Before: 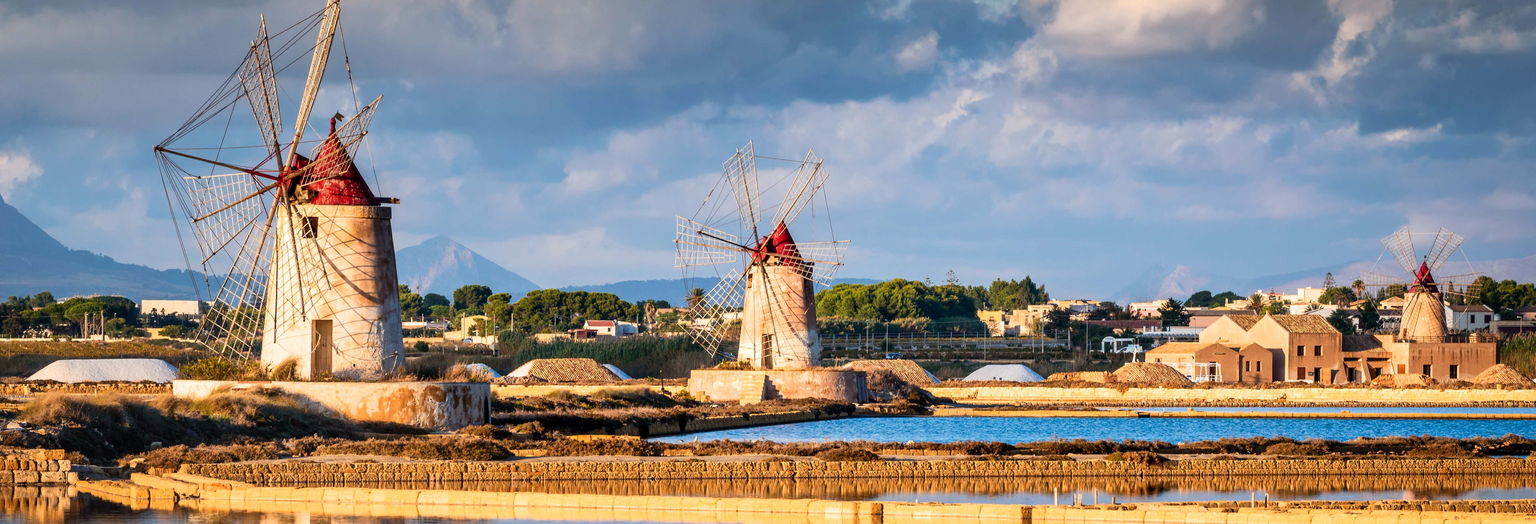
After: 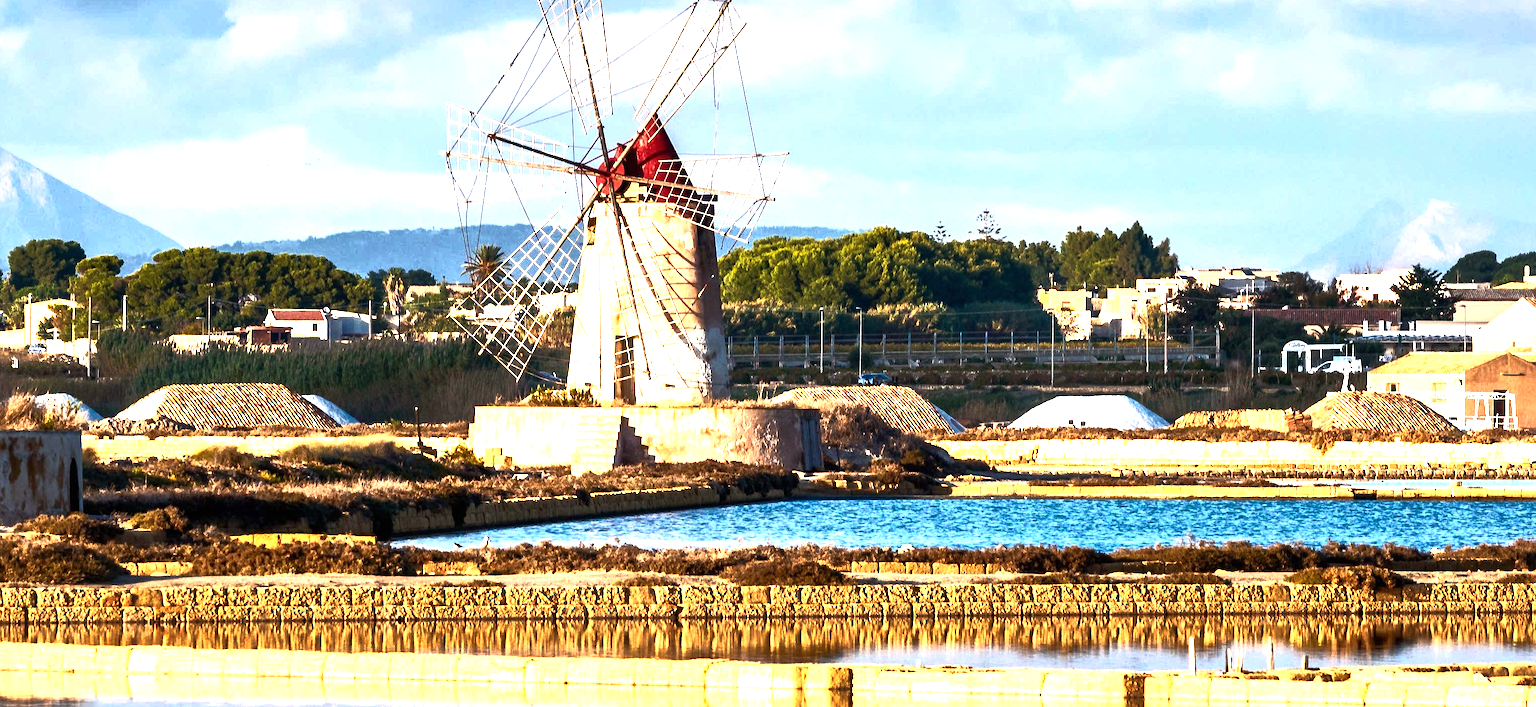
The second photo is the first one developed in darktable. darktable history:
base curve: curves: ch0 [(0, 0) (0.564, 0.291) (0.802, 0.731) (1, 1)]
exposure: black level correction 0, exposure 1.2 EV, compensate exposure bias true, compensate highlight preservation false
crop and rotate: left 29.237%, top 31.152%, right 19.807%
